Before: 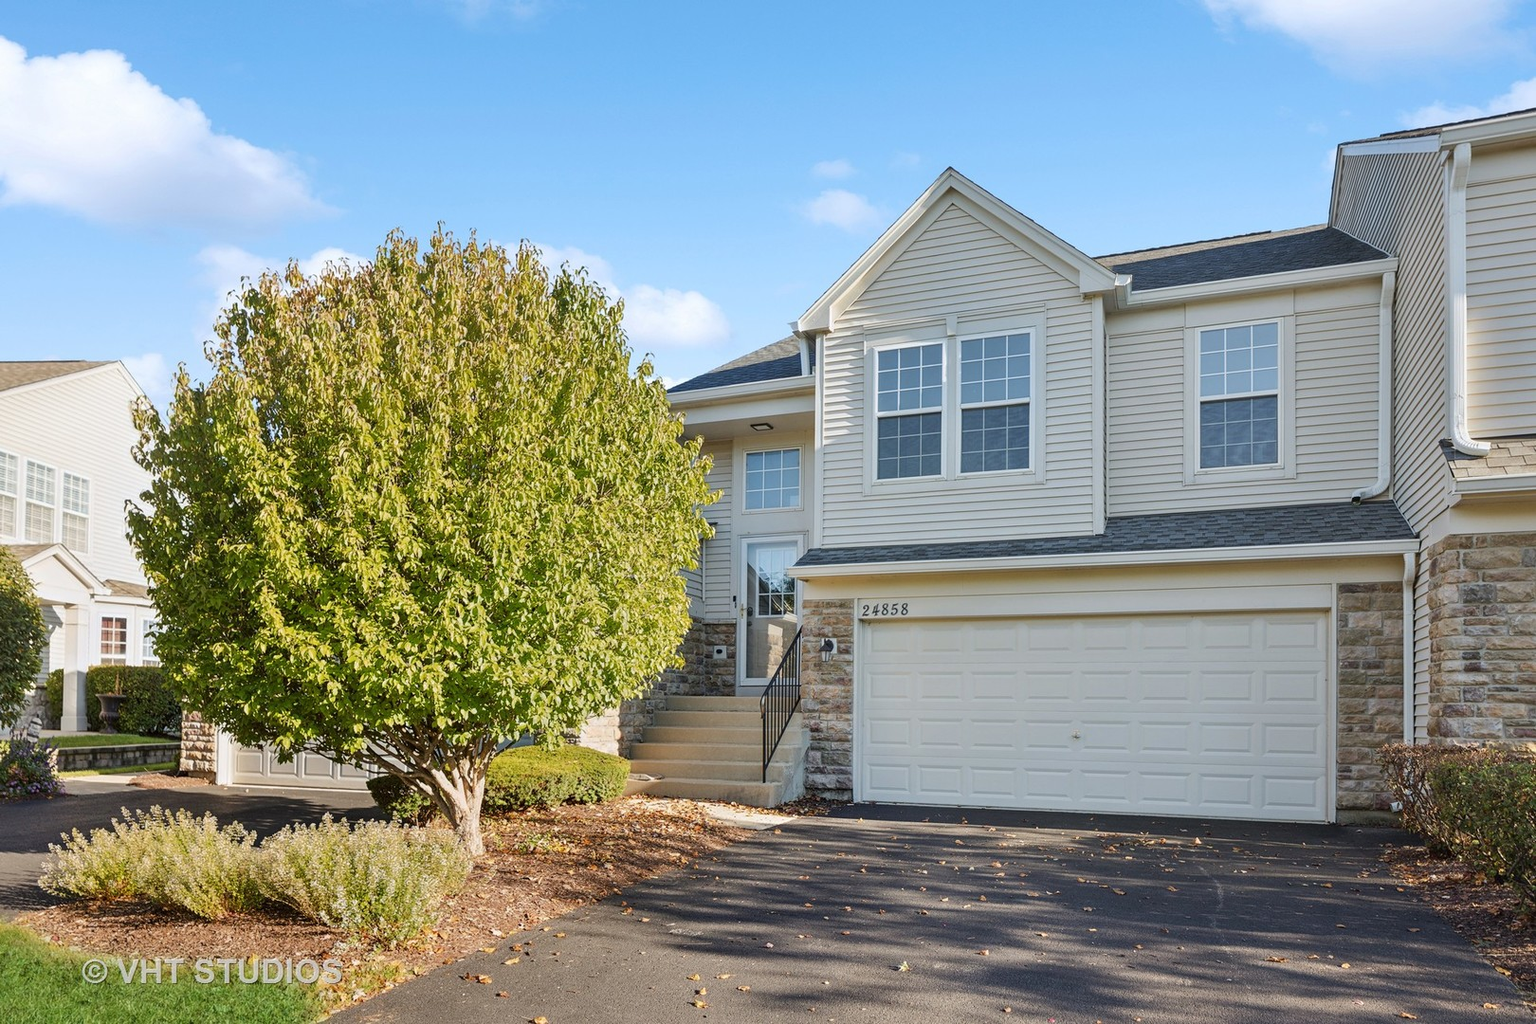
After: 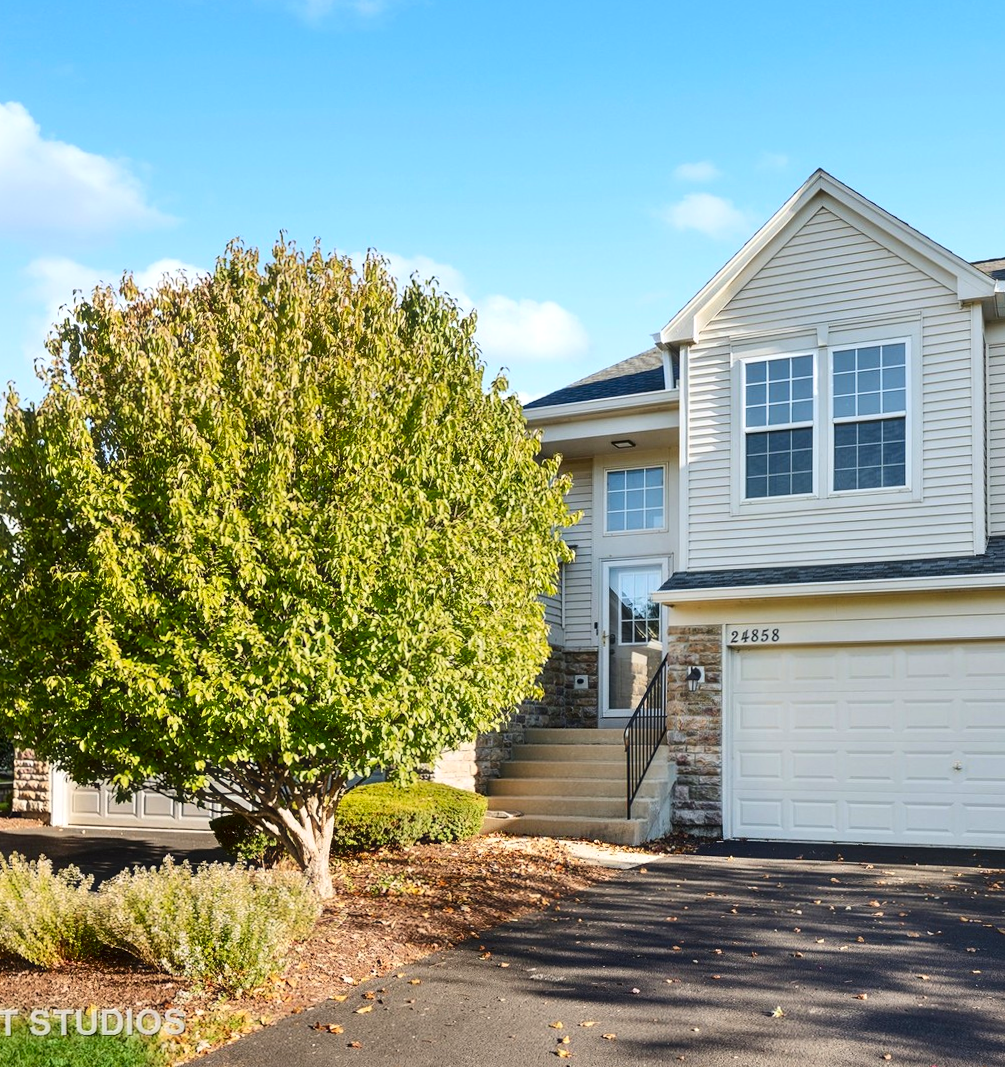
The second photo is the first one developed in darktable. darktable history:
crop: left 10.644%, right 26.528%
contrast brightness saturation: contrast 0.19, brightness -0.11, saturation 0.21
white balance: emerald 1
rotate and perspective: rotation -0.45°, automatic cropping original format, crop left 0.008, crop right 0.992, crop top 0.012, crop bottom 0.988
tone equalizer: on, module defaults
exposure: exposure 0.191 EV, compensate highlight preservation false
haze removal: strength -0.05
